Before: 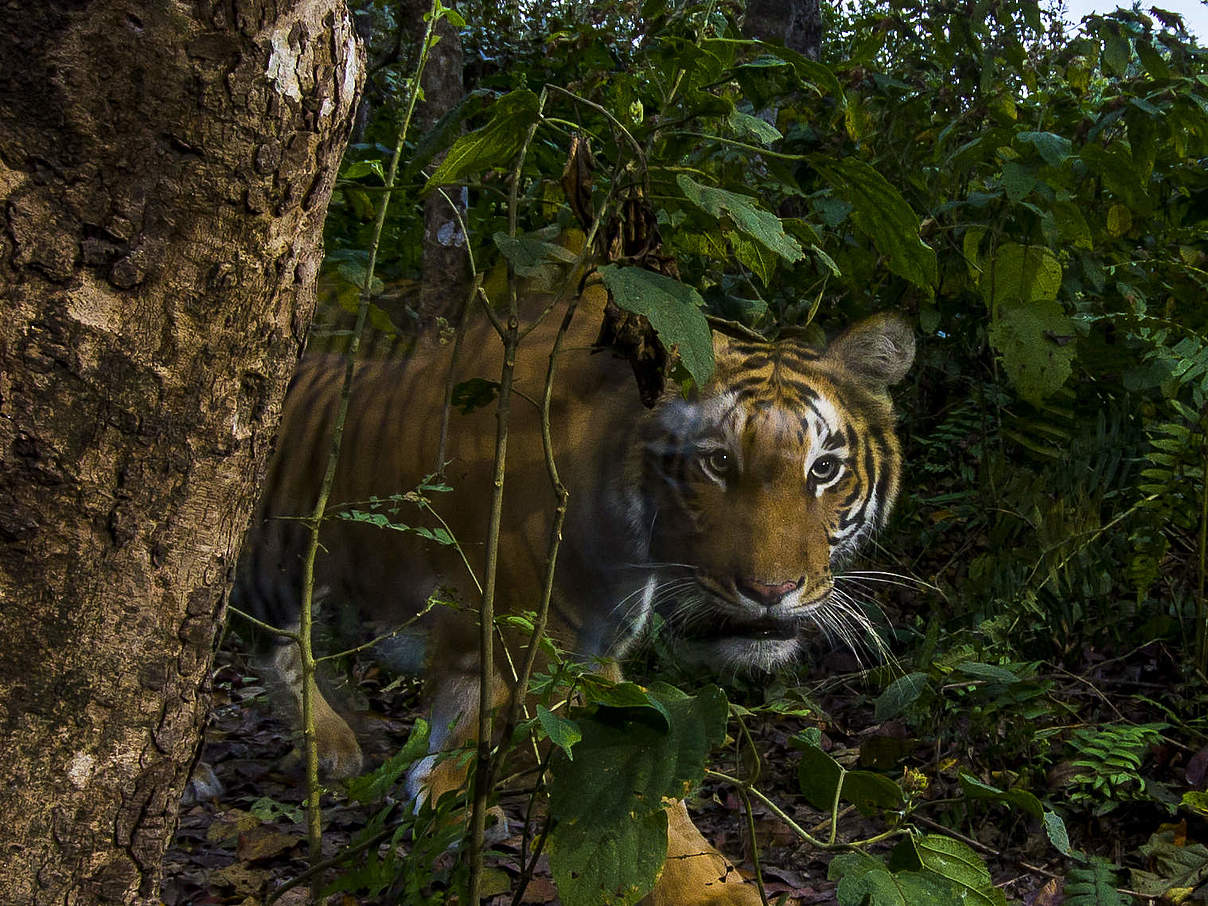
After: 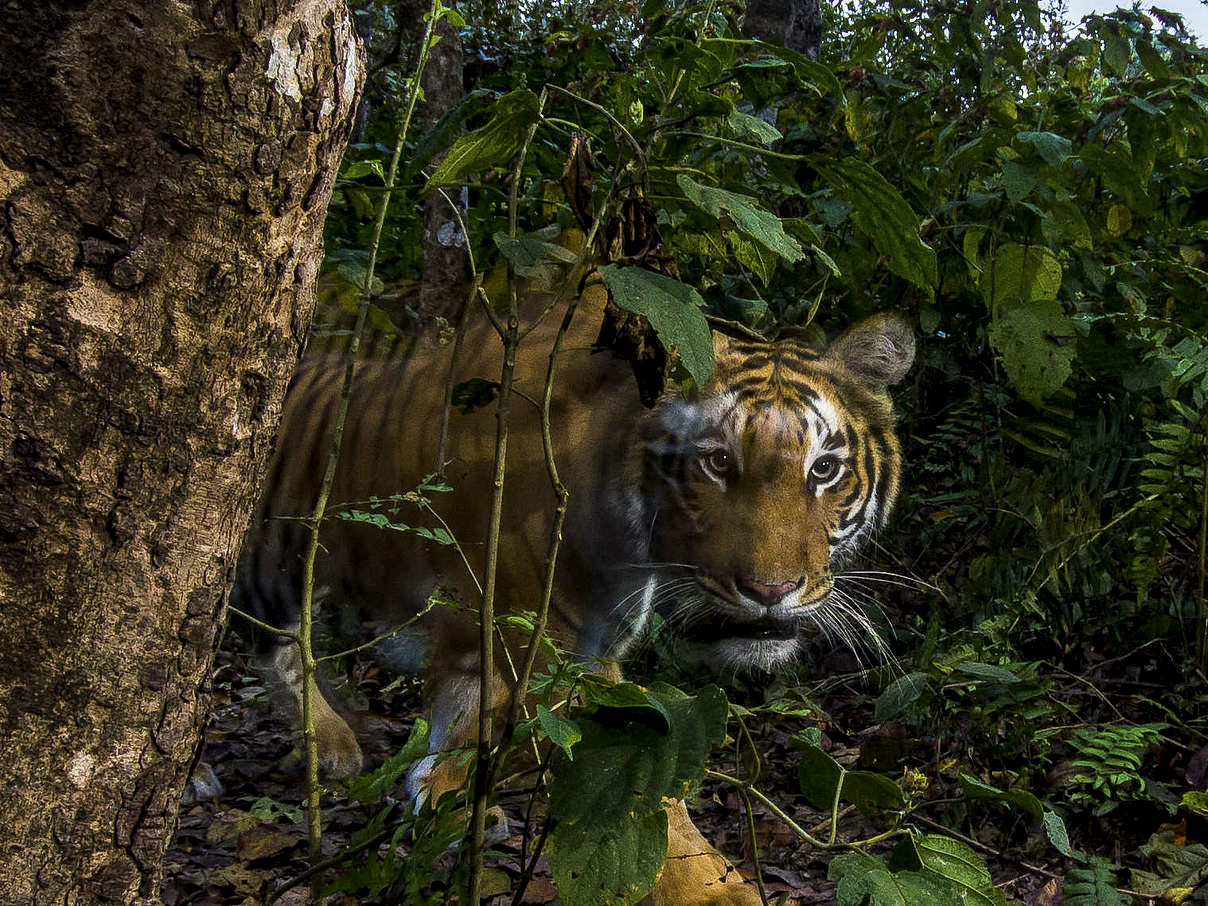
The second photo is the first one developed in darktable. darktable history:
exposure: compensate highlight preservation false
local contrast: detail 130%
